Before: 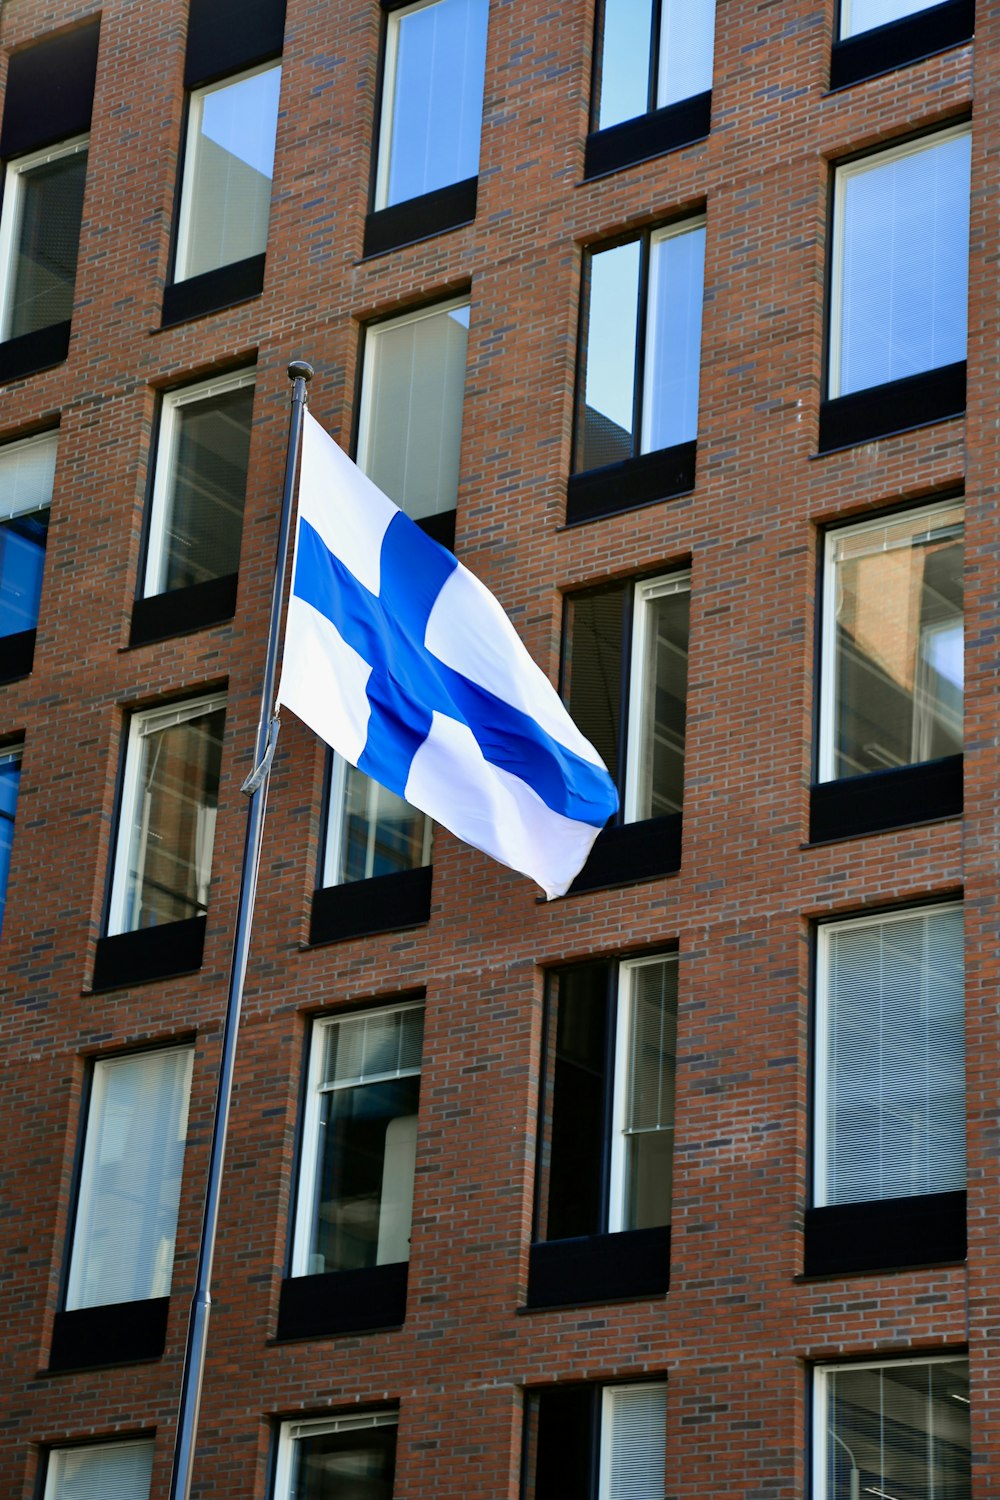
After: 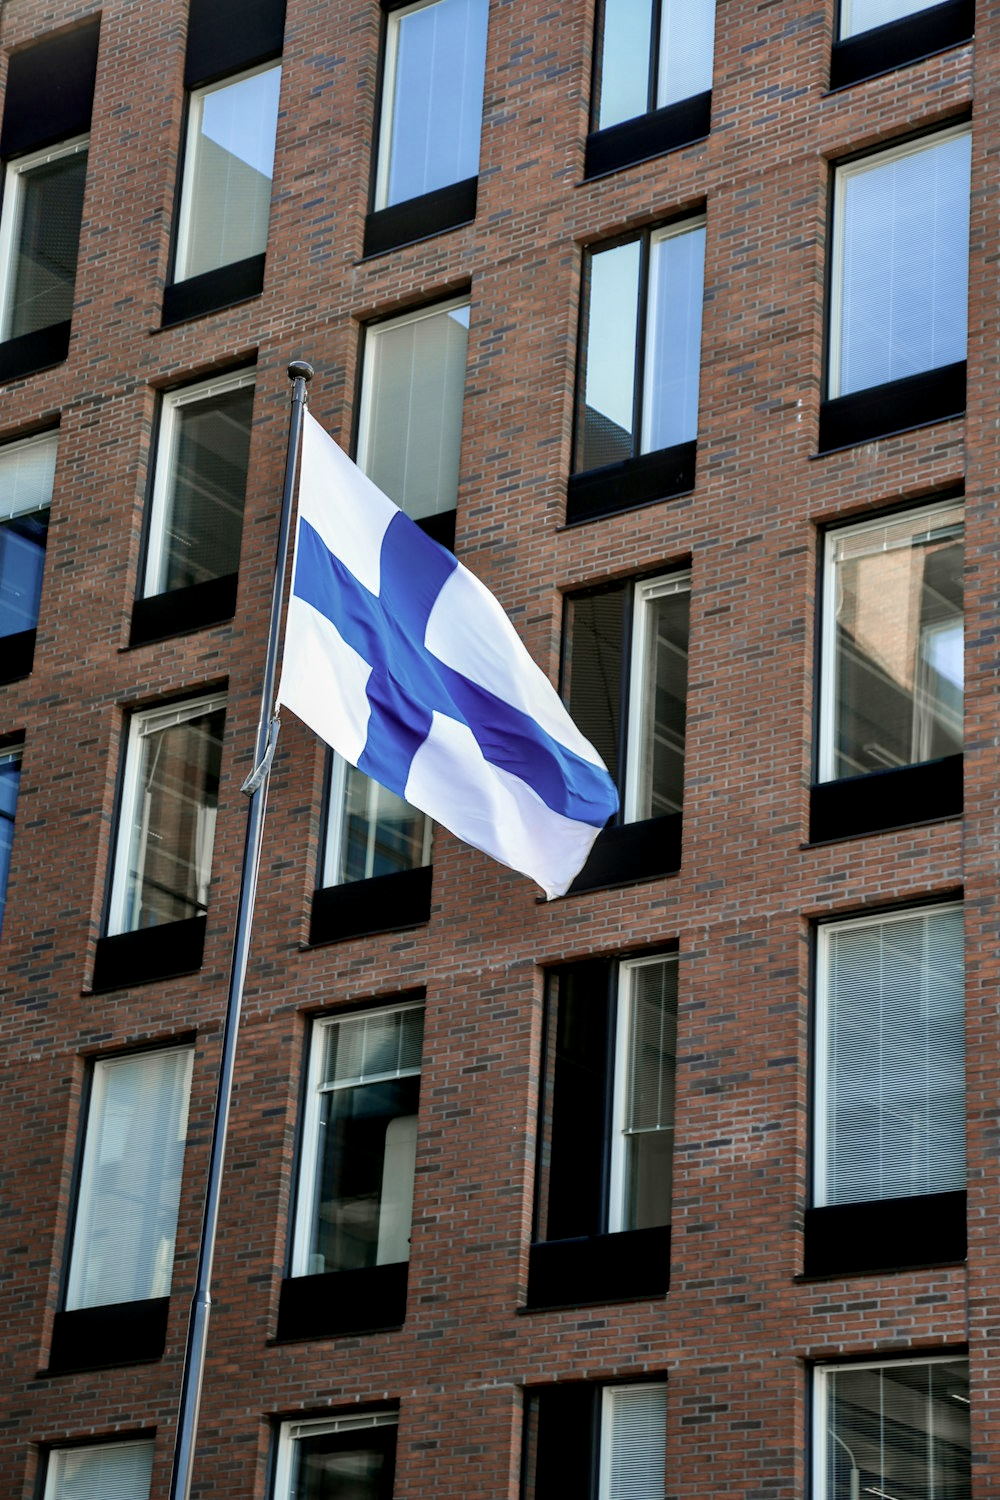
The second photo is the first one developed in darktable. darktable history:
color zones: curves: ch0 [(0, 0.559) (0.153, 0.551) (0.229, 0.5) (0.429, 0.5) (0.571, 0.5) (0.714, 0.5) (0.857, 0.5) (1, 0.559)]; ch1 [(0, 0.417) (0.112, 0.336) (0.213, 0.26) (0.429, 0.34) (0.571, 0.35) (0.683, 0.331) (0.857, 0.344) (1, 0.417)]
local contrast: detail 130%
